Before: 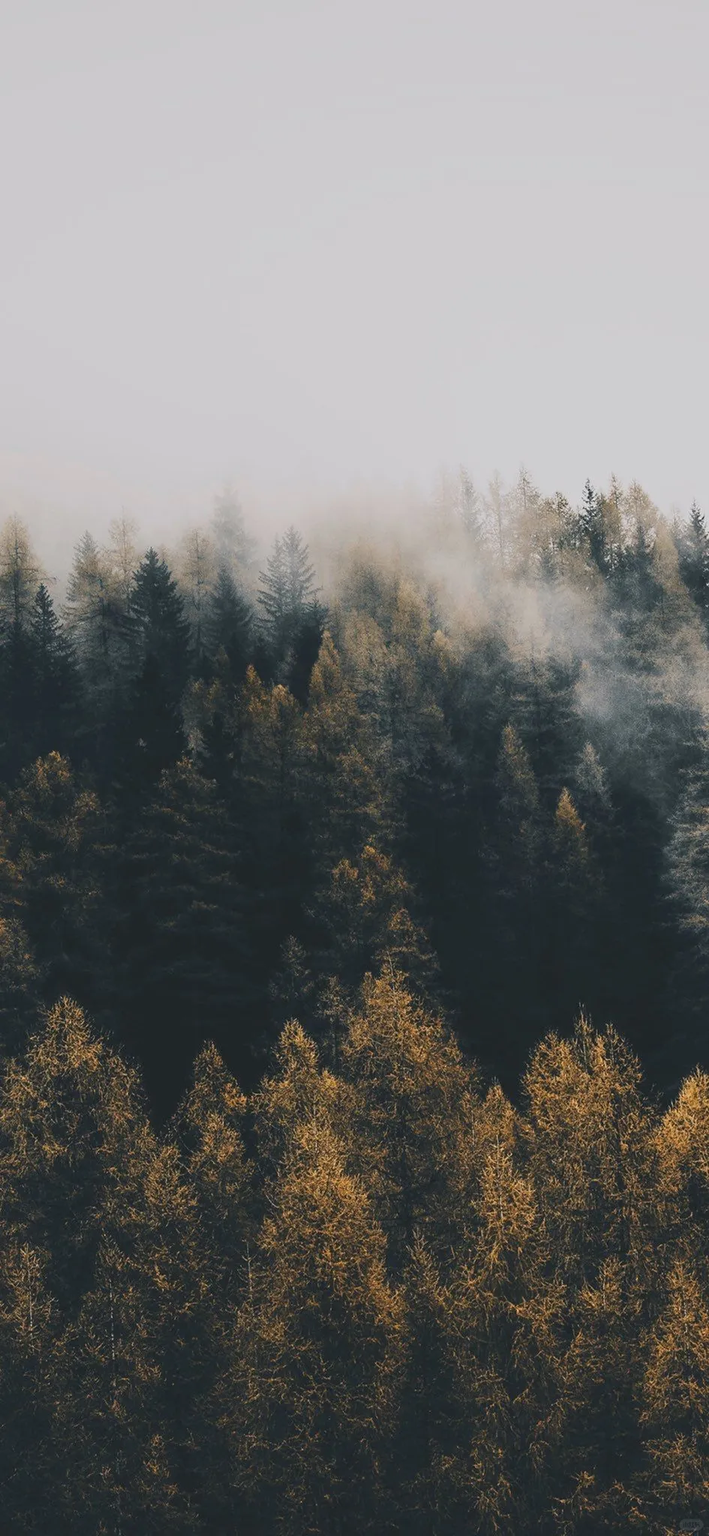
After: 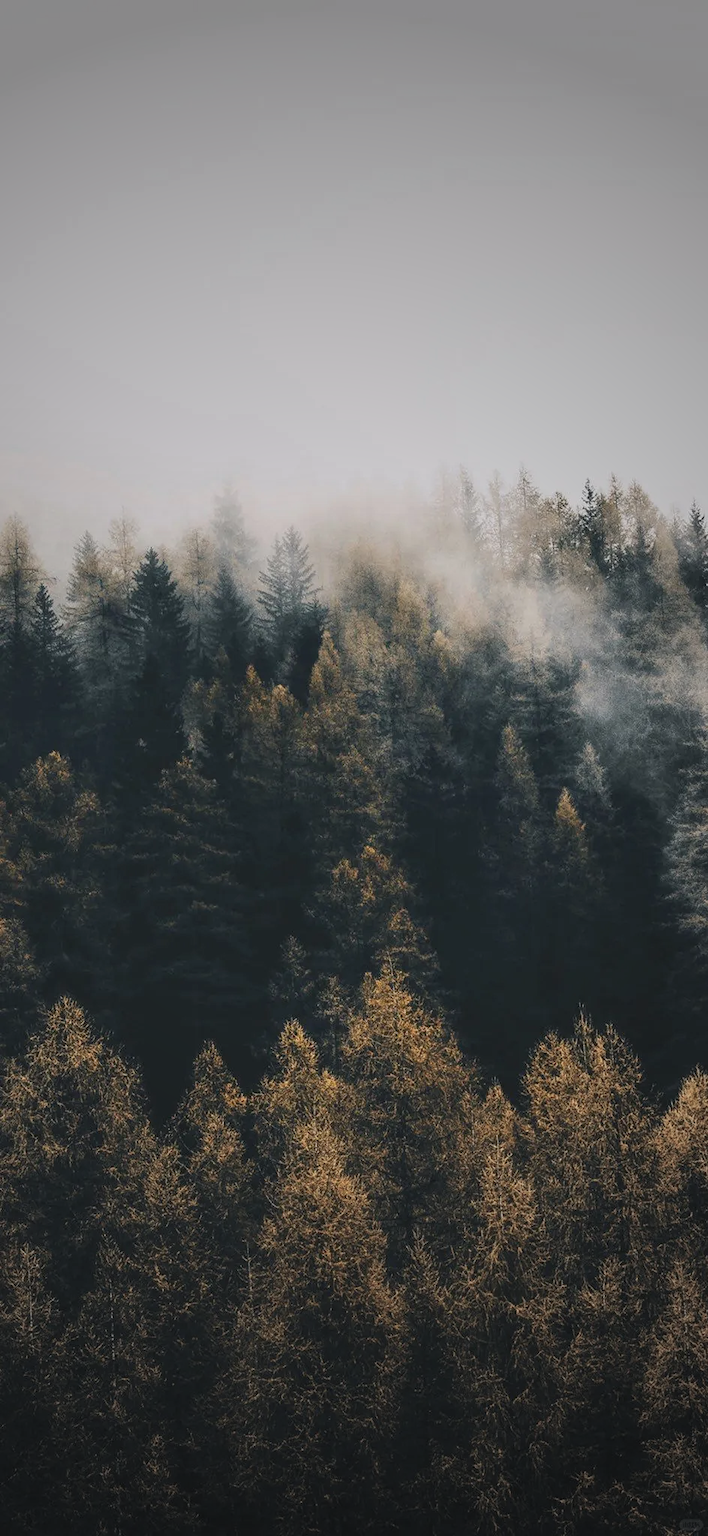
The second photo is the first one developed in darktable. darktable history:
vignetting: fall-off start 33.76%, fall-off radius 64.94%, brightness -0.575, center (-0.12, -0.002), width/height ratio 0.959
local contrast: on, module defaults
